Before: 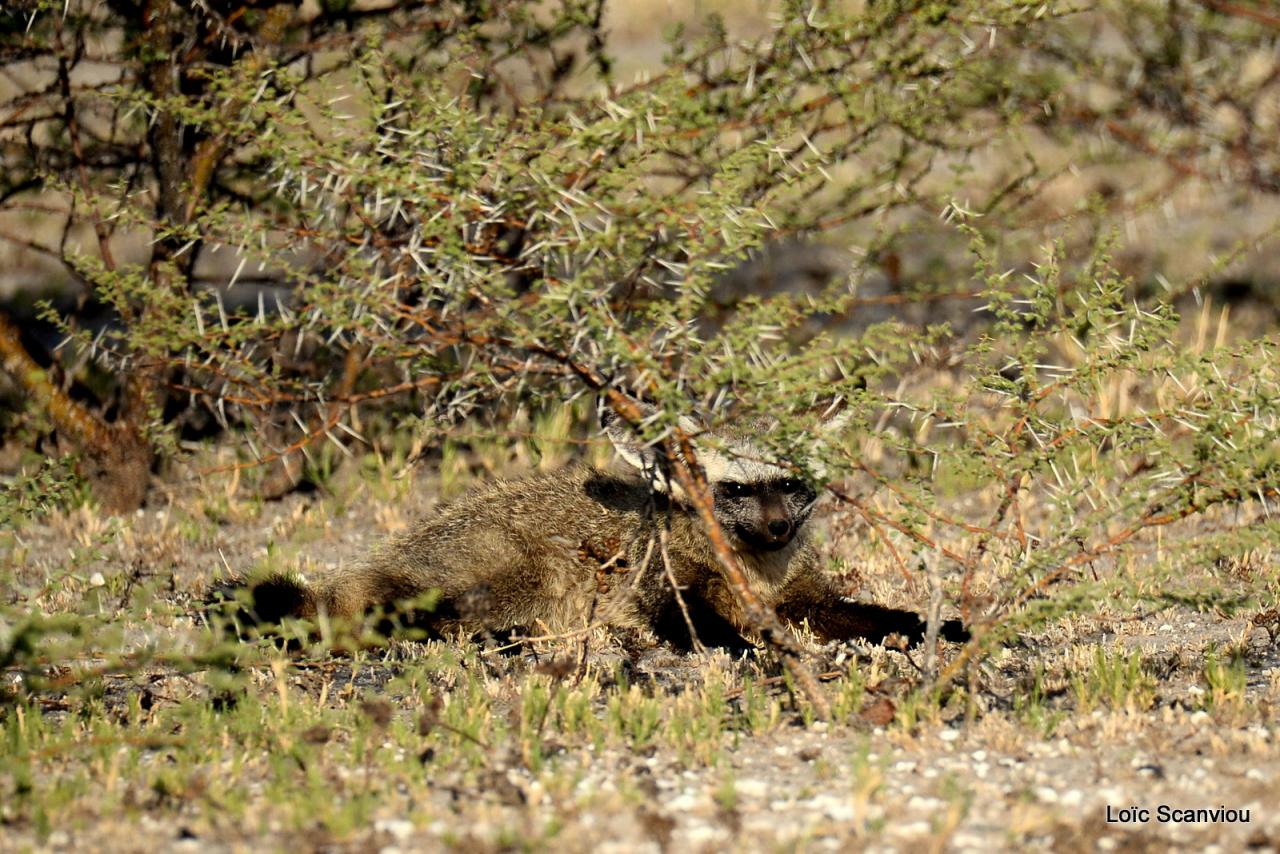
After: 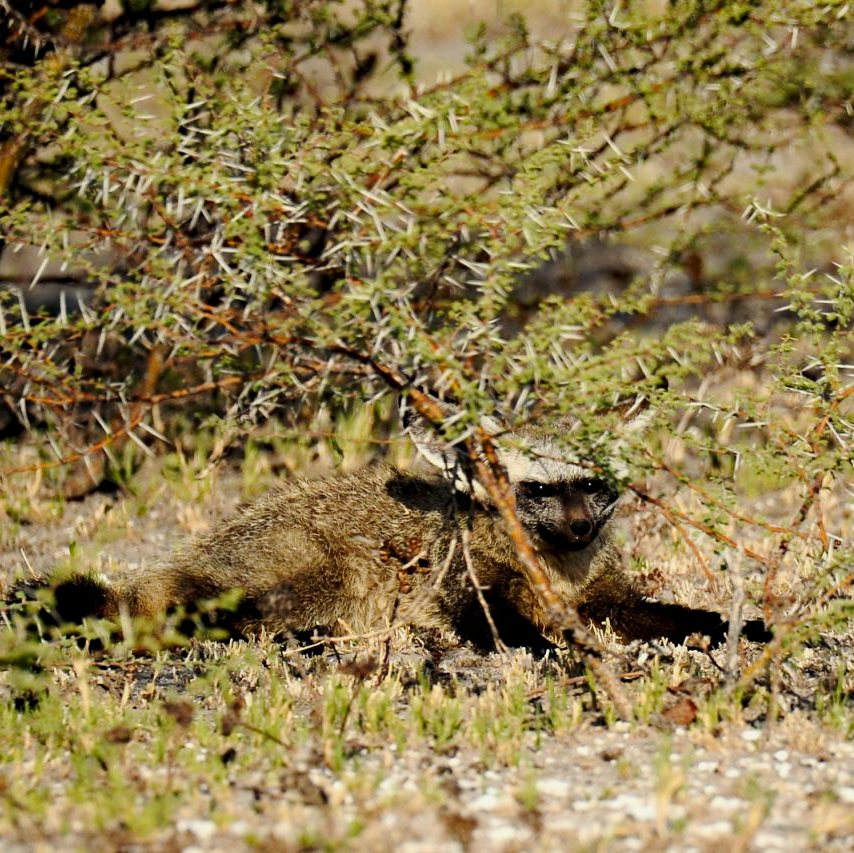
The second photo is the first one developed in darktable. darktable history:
haze removal: compatibility mode true, adaptive false
crop and rotate: left 15.499%, right 17.768%
tone curve: curves: ch0 [(0, 0) (0.23, 0.205) (0.486, 0.52) (0.822, 0.825) (0.994, 0.955)]; ch1 [(0, 0) (0.226, 0.261) (0.379, 0.442) (0.469, 0.472) (0.495, 0.495) (0.514, 0.504) (0.561, 0.568) (0.59, 0.612) (1, 1)]; ch2 [(0, 0) (0.269, 0.299) (0.459, 0.441) (0.498, 0.499) (0.523, 0.52) (0.586, 0.569) (0.635, 0.617) (0.659, 0.681) (0.718, 0.764) (1, 1)], preserve colors none
